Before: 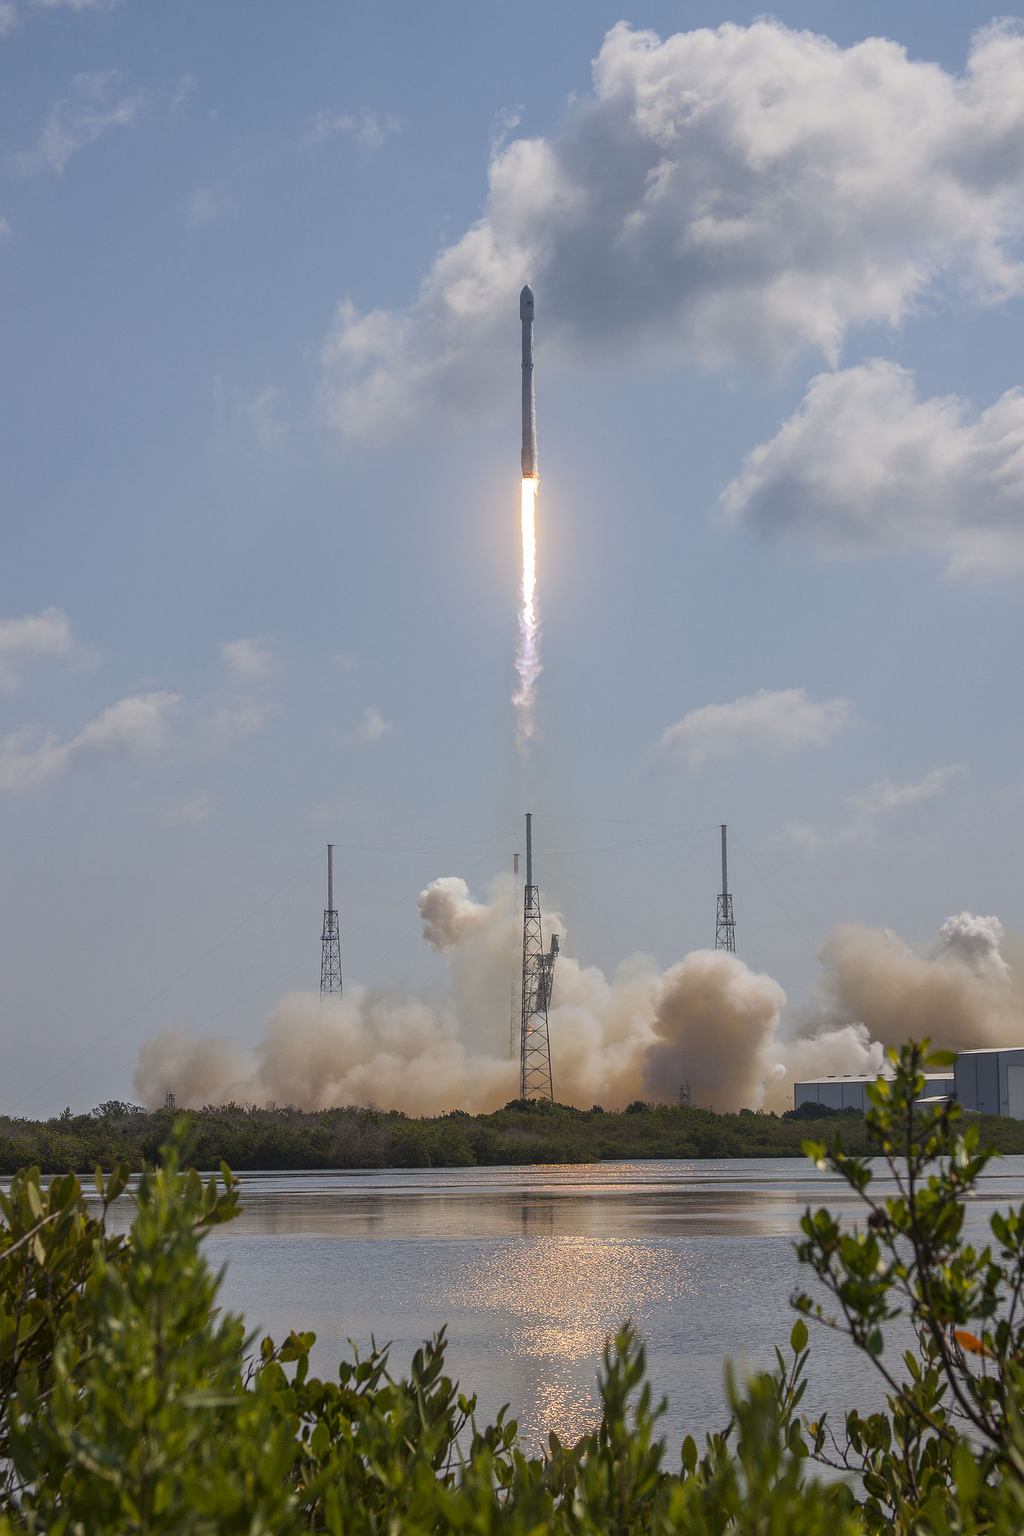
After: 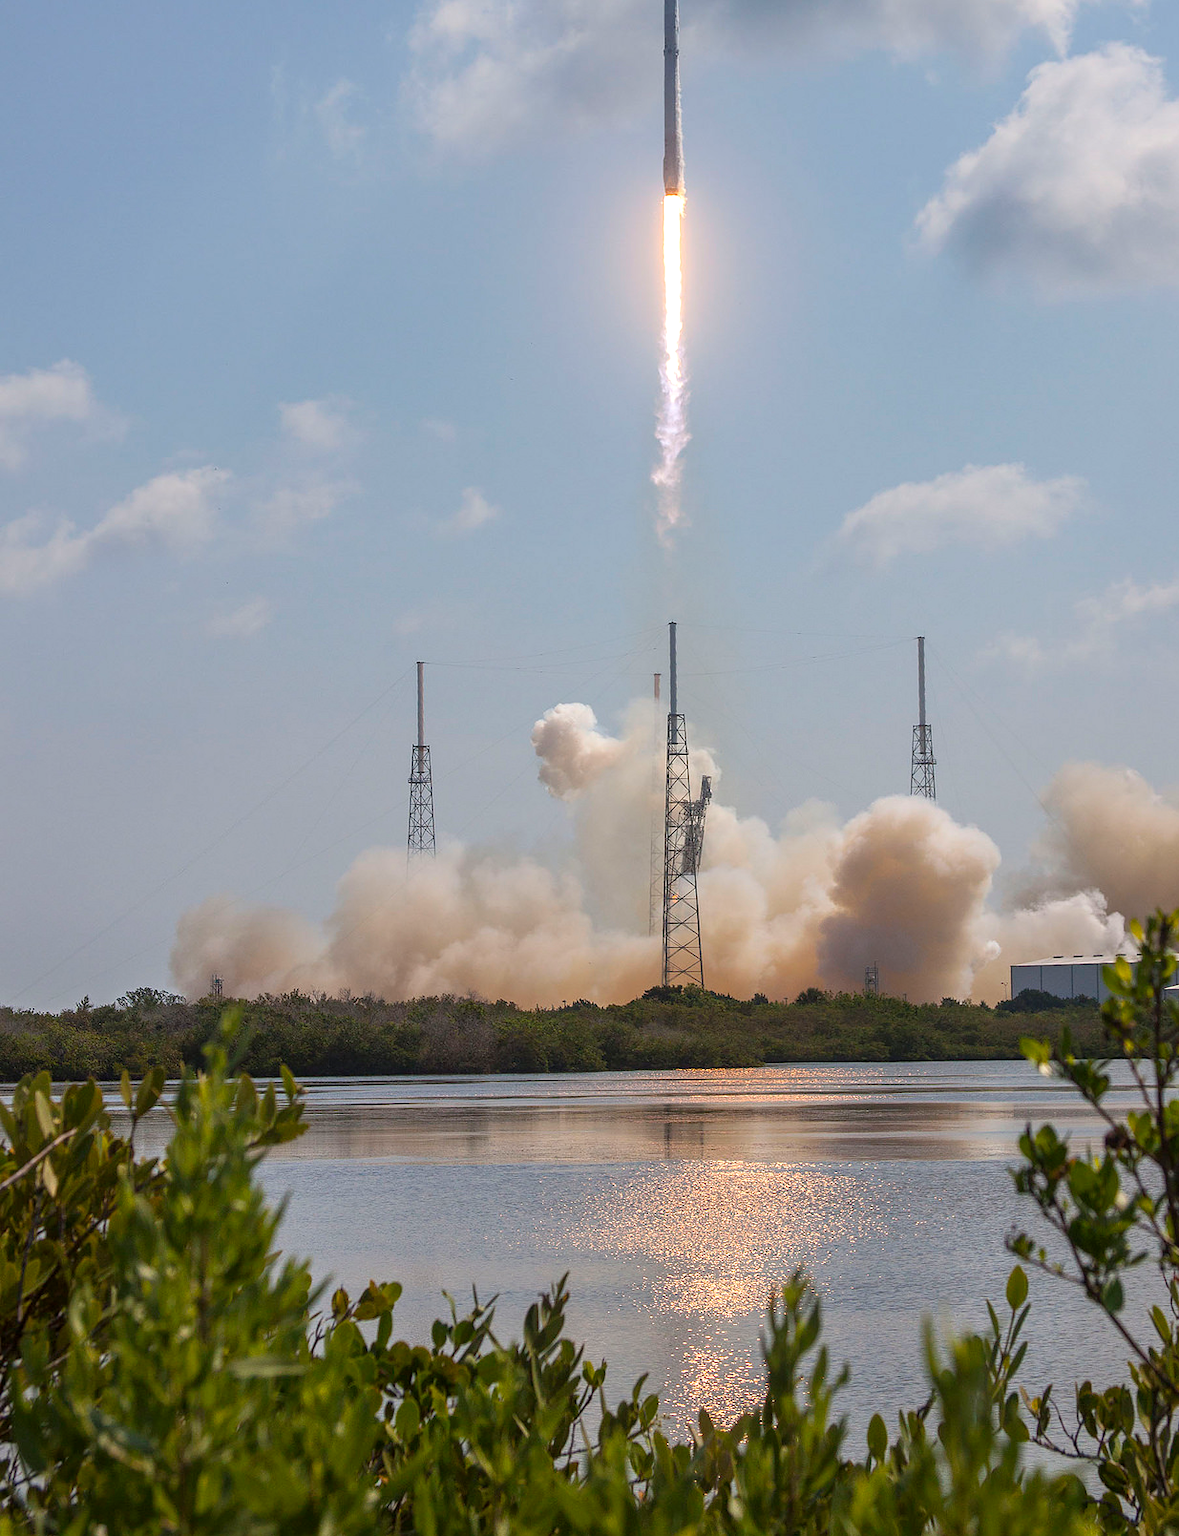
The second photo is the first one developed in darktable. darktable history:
exposure: exposure 0.29 EV, compensate exposure bias true, compensate highlight preservation false
crop: top 21.145%, right 9.39%, bottom 0.265%
